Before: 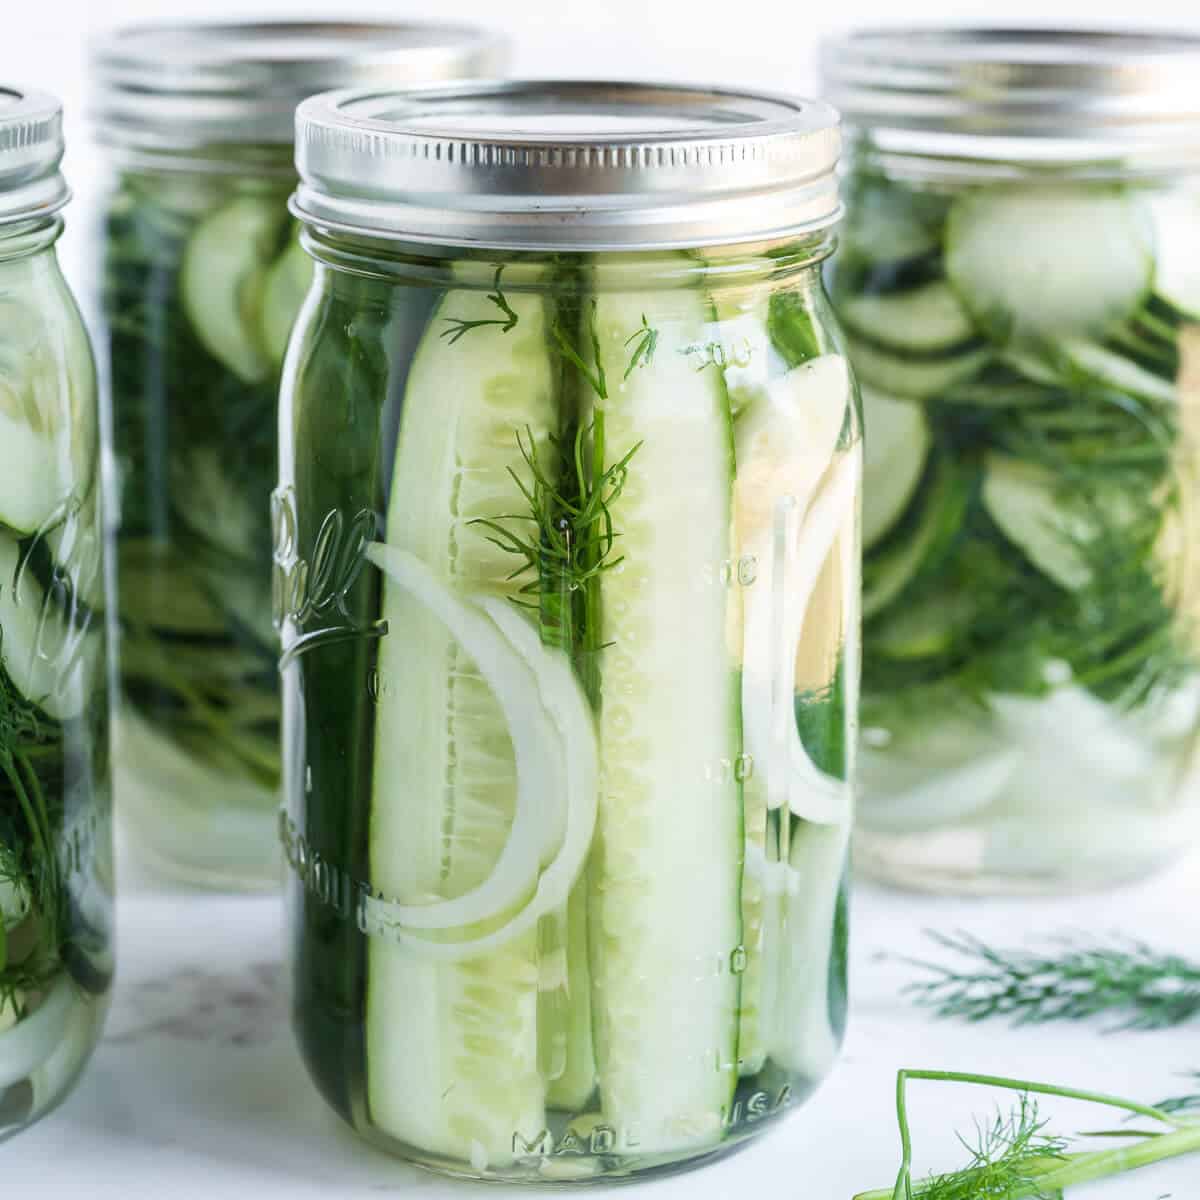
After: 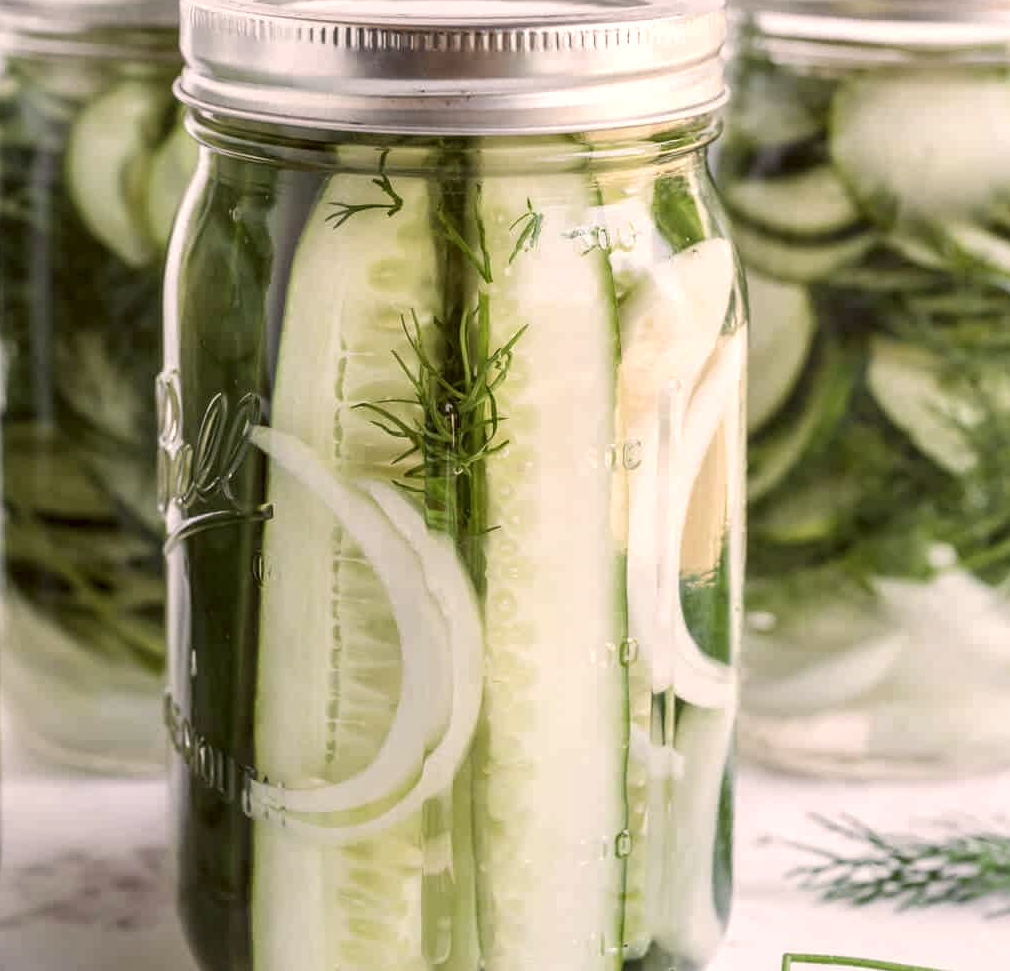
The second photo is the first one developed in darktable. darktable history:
color correction: highlights a* 10.26, highlights b* 9.72, shadows a* 8.37, shadows b* 8.27, saturation 0.787
crop and rotate: left 9.655%, top 9.737%, right 6.115%, bottom 9.314%
local contrast: on, module defaults
